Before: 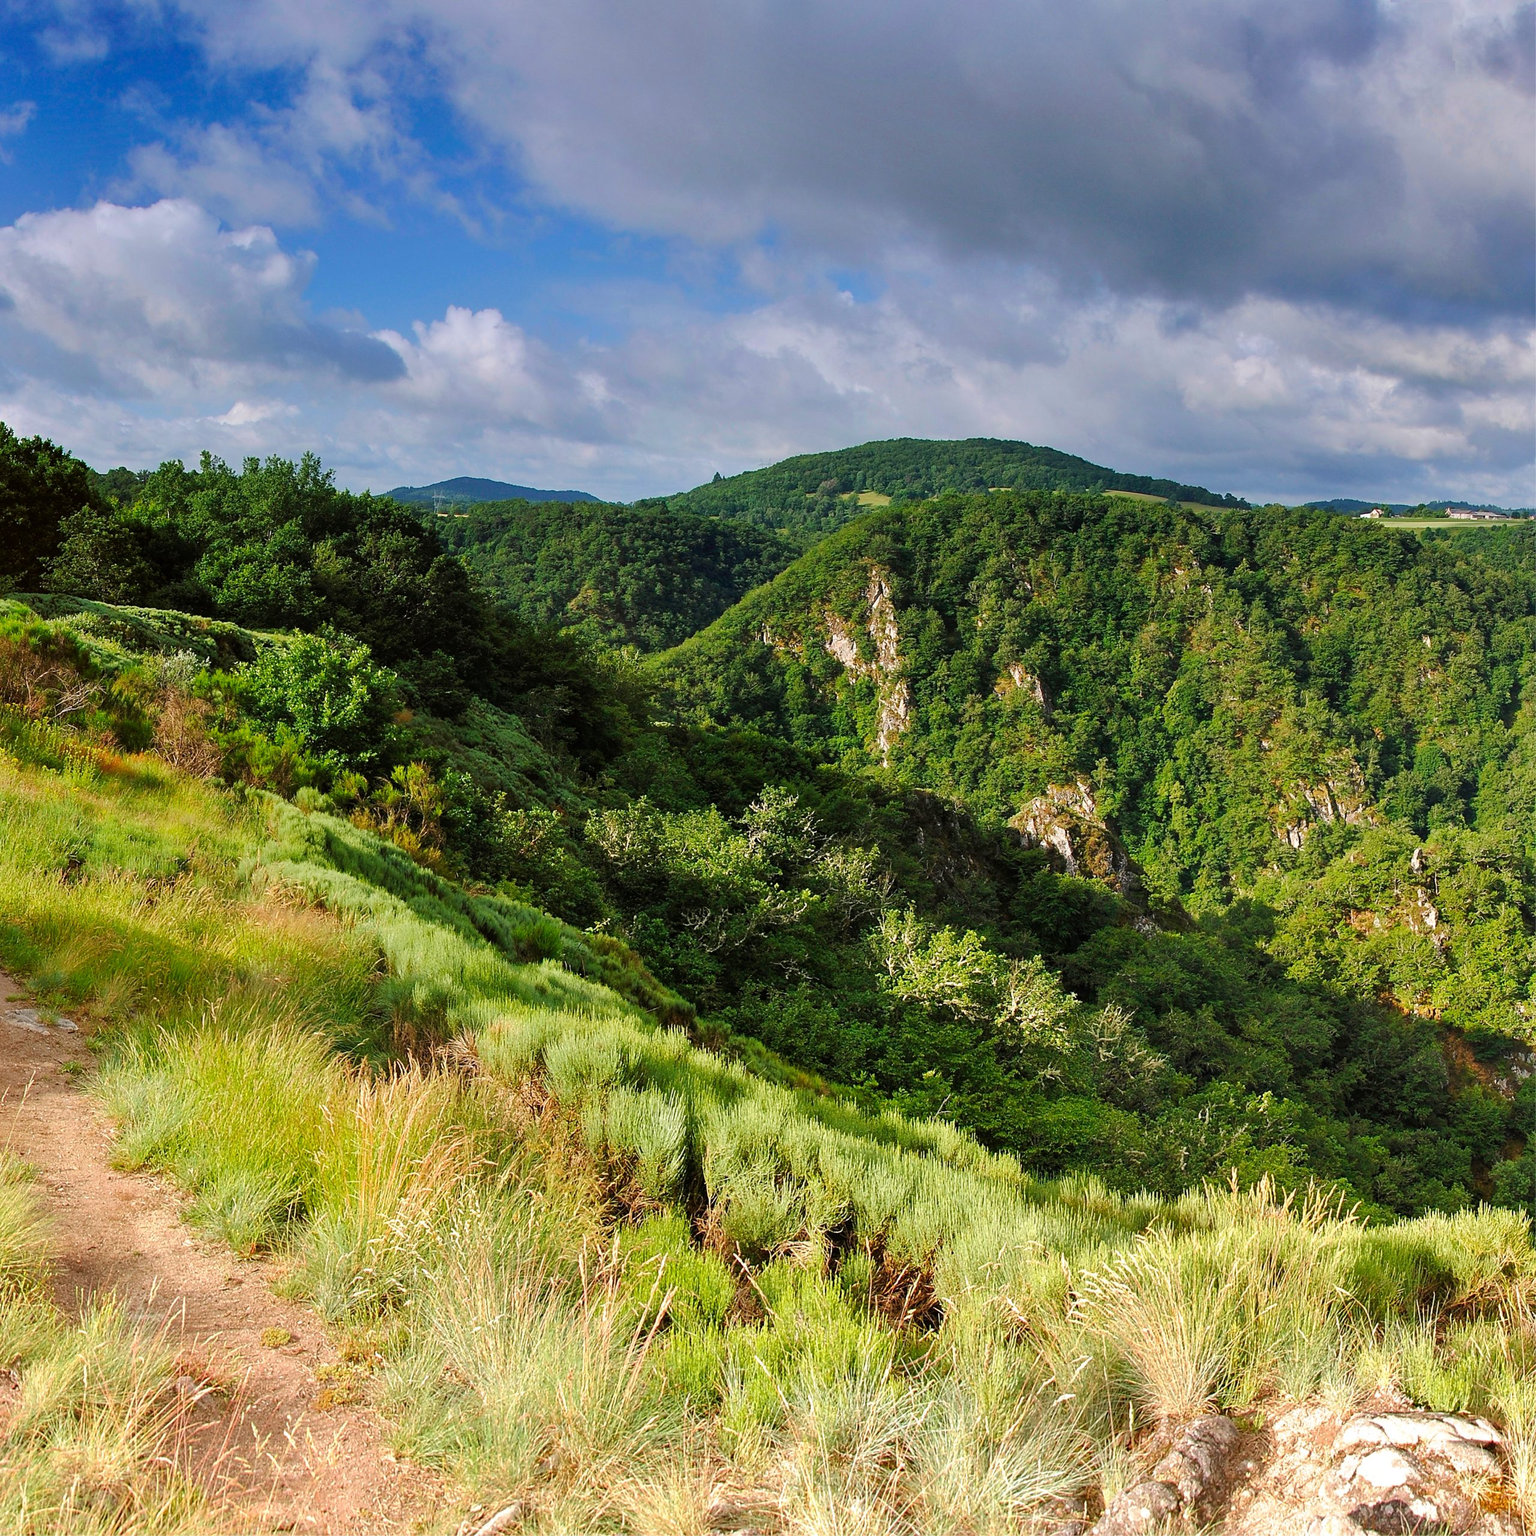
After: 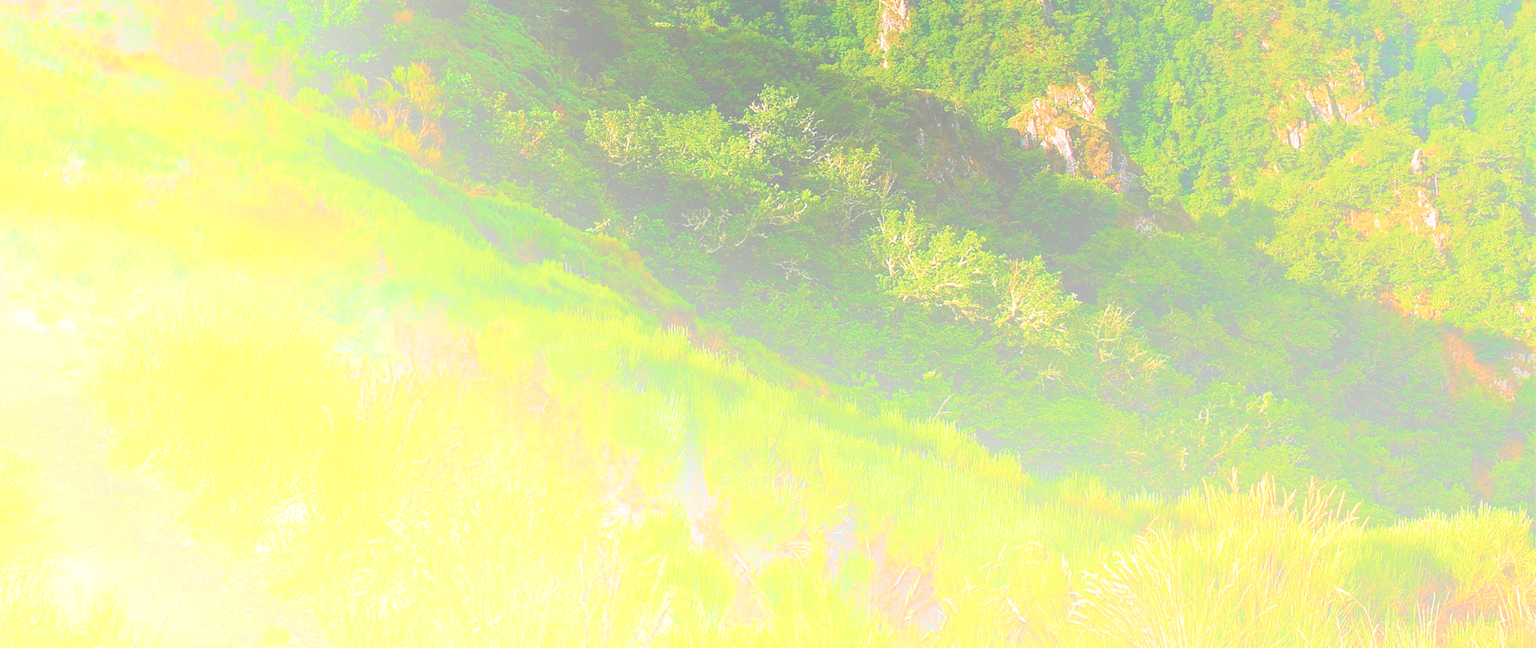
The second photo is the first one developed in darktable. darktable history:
velvia: strength 74%
bloom: size 85%, threshold 5%, strength 85%
color calibration: illuminant as shot in camera, x 0.358, y 0.373, temperature 4628.91 K
crop: top 45.551%, bottom 12.262%
exposure: compensate exposure bias true, compensate highlight preservation false
